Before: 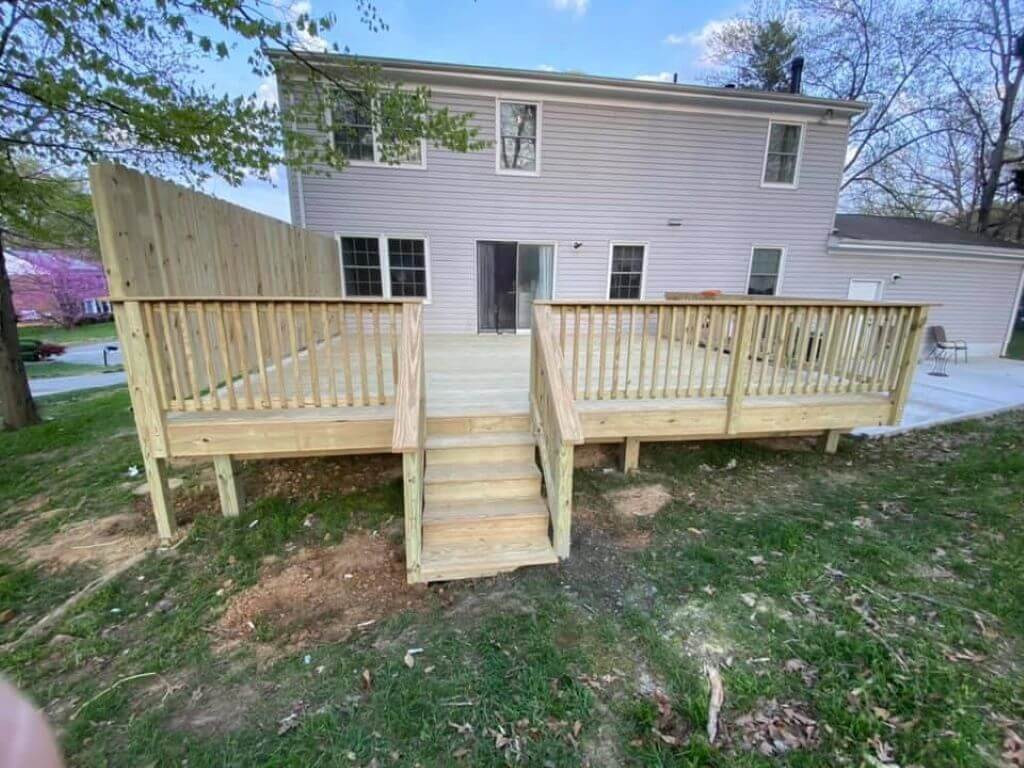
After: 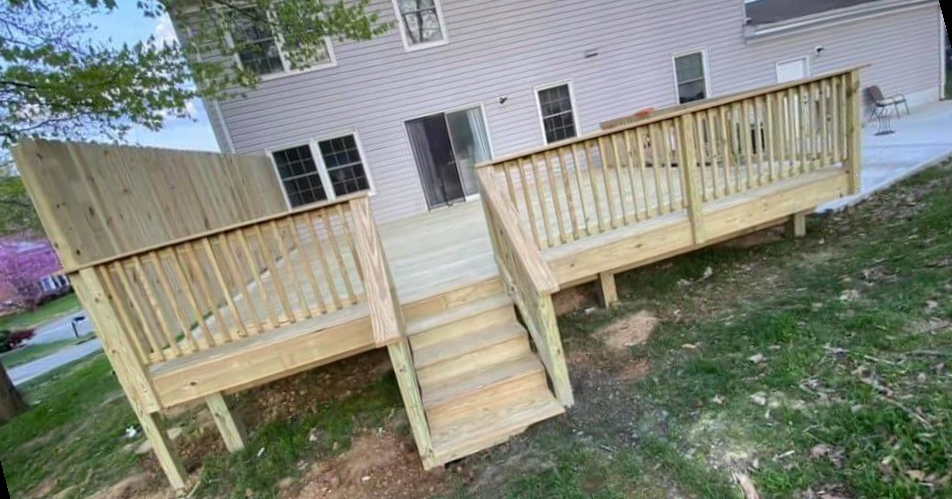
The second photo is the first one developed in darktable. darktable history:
rotate and perspective: rotation -14.8°, crop left 0.1, crop right 0.903, crop top 0.25, crop bottom 0.748
white balance: emerald 1
